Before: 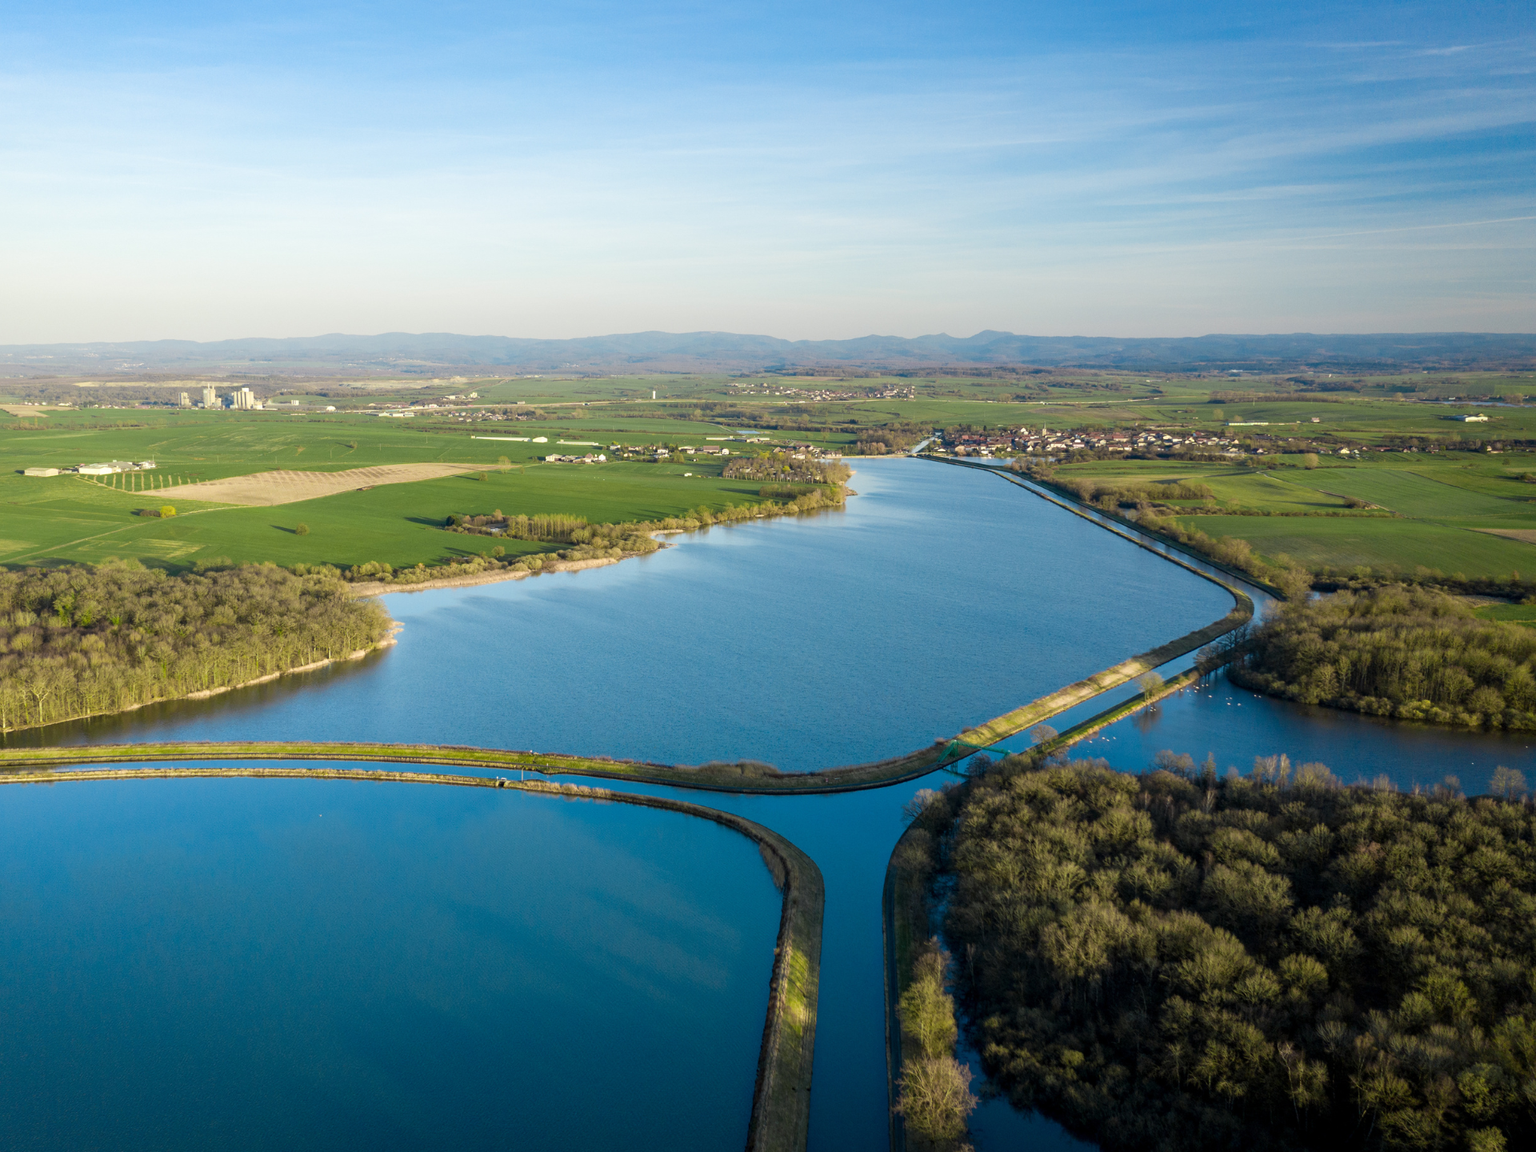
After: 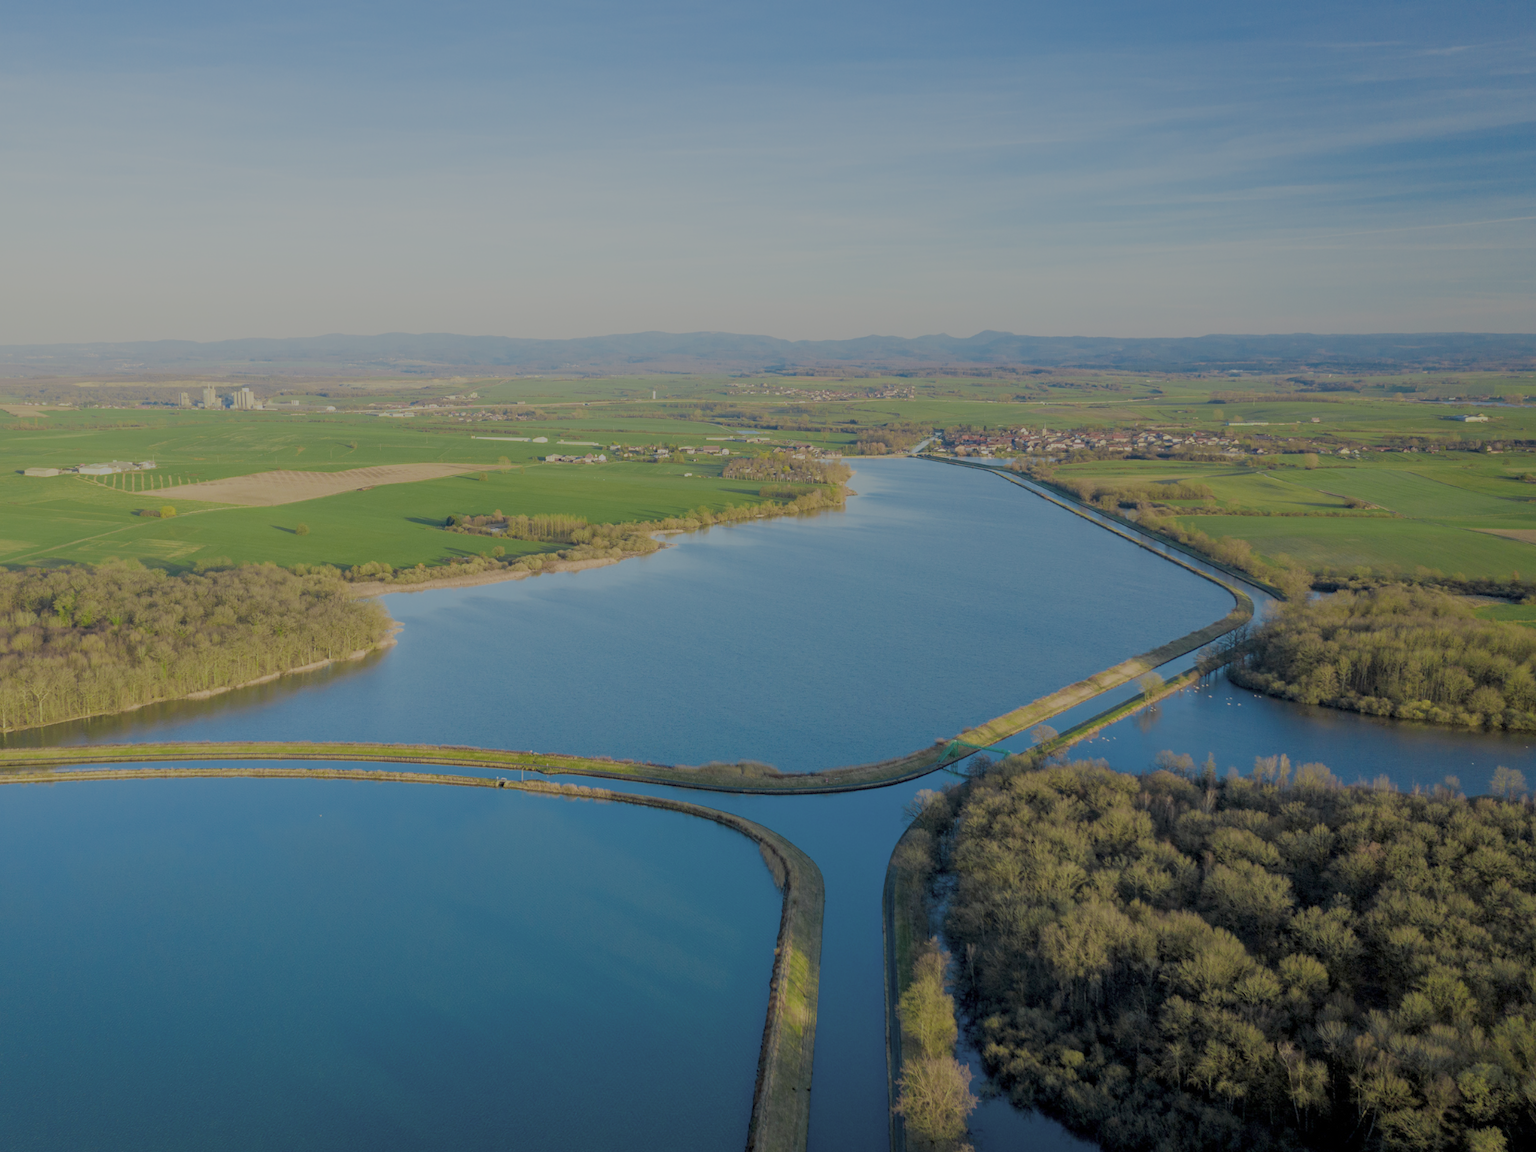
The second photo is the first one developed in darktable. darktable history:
filmic rgb: black relative exposure -15.85 EV, white relative exposure 7.99 EV, hardness 4.12, latitude 49.2%, contrast 0.512
velvia: strength 8.65%
